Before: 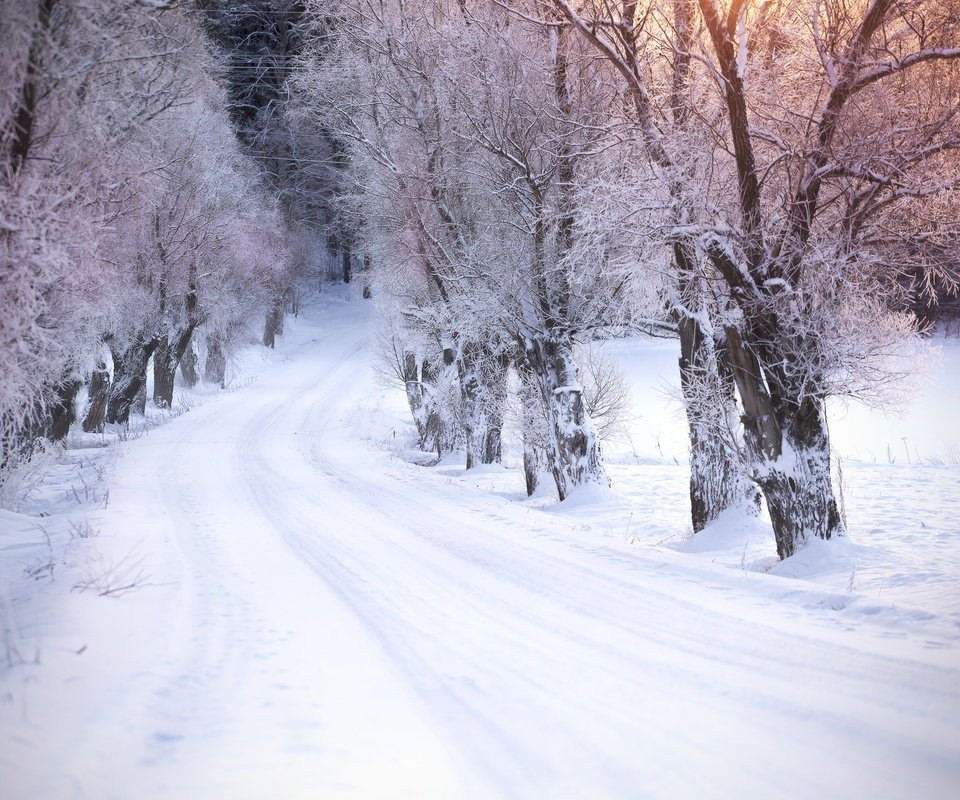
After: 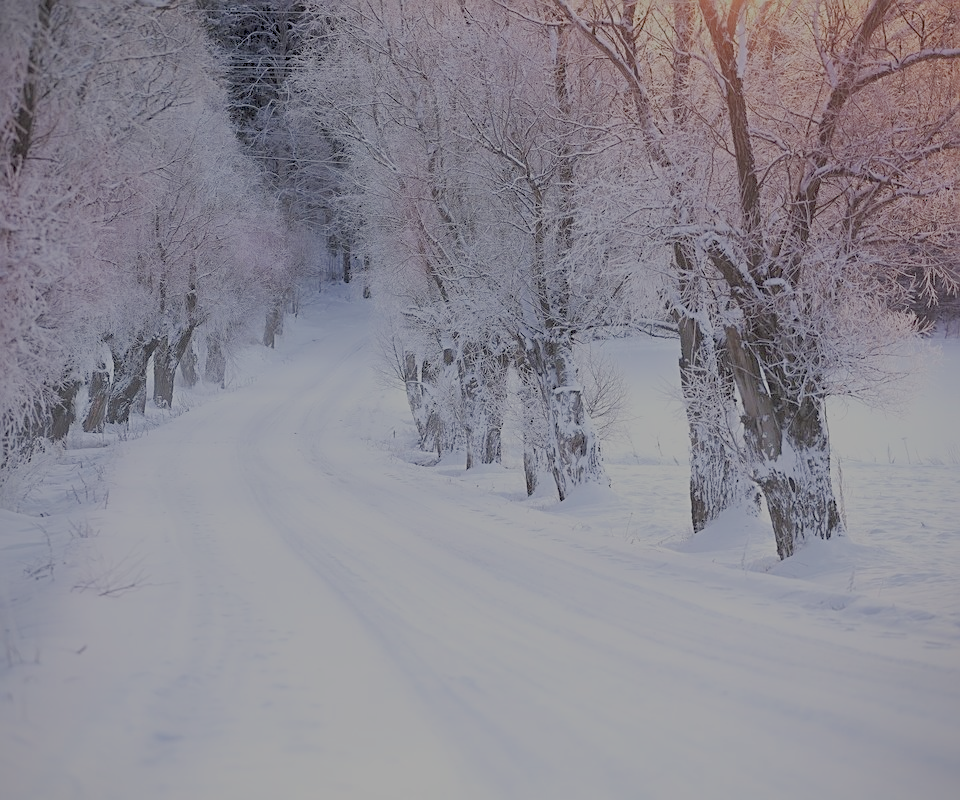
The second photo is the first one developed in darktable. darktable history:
filmic rgb: black relative exposure -13.94 EV, white relative exposure 8 EV, threshold -0.291 EV, transition 3.19 EV, structure ↔ texture 99.68%, hardness 3.75, latitude 49.43%, contrast 0.515, enable highlight reconstruction true
sharpen: on, module defaults
